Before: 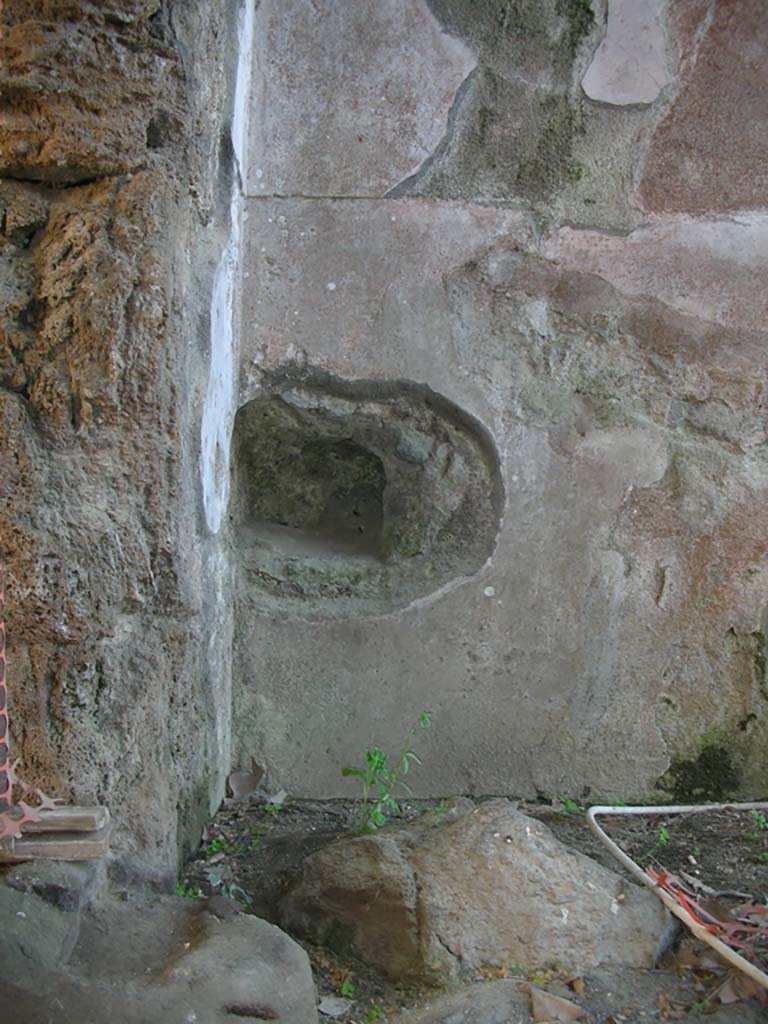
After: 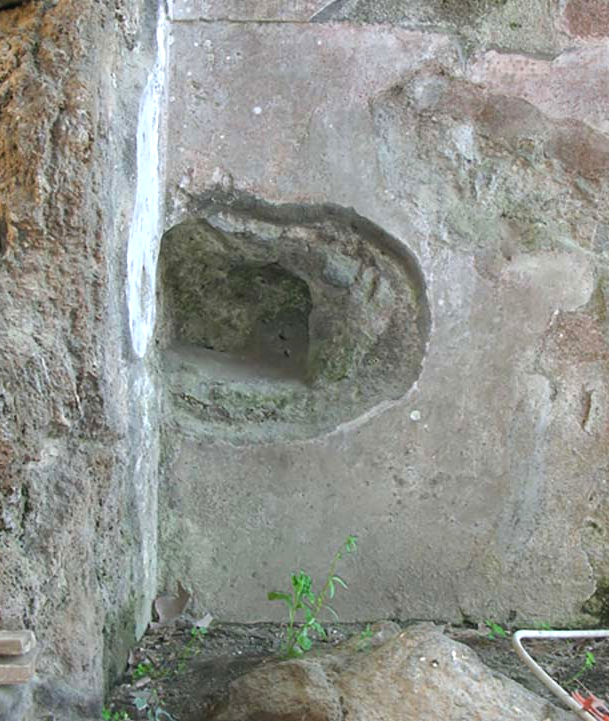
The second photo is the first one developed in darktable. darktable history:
crop: left 9.687%, top 17.211%, right 10.92%, bottom 12.317%
exposure: black level correction 0, exposure 0.699 EV, compensate highlight preservation false
